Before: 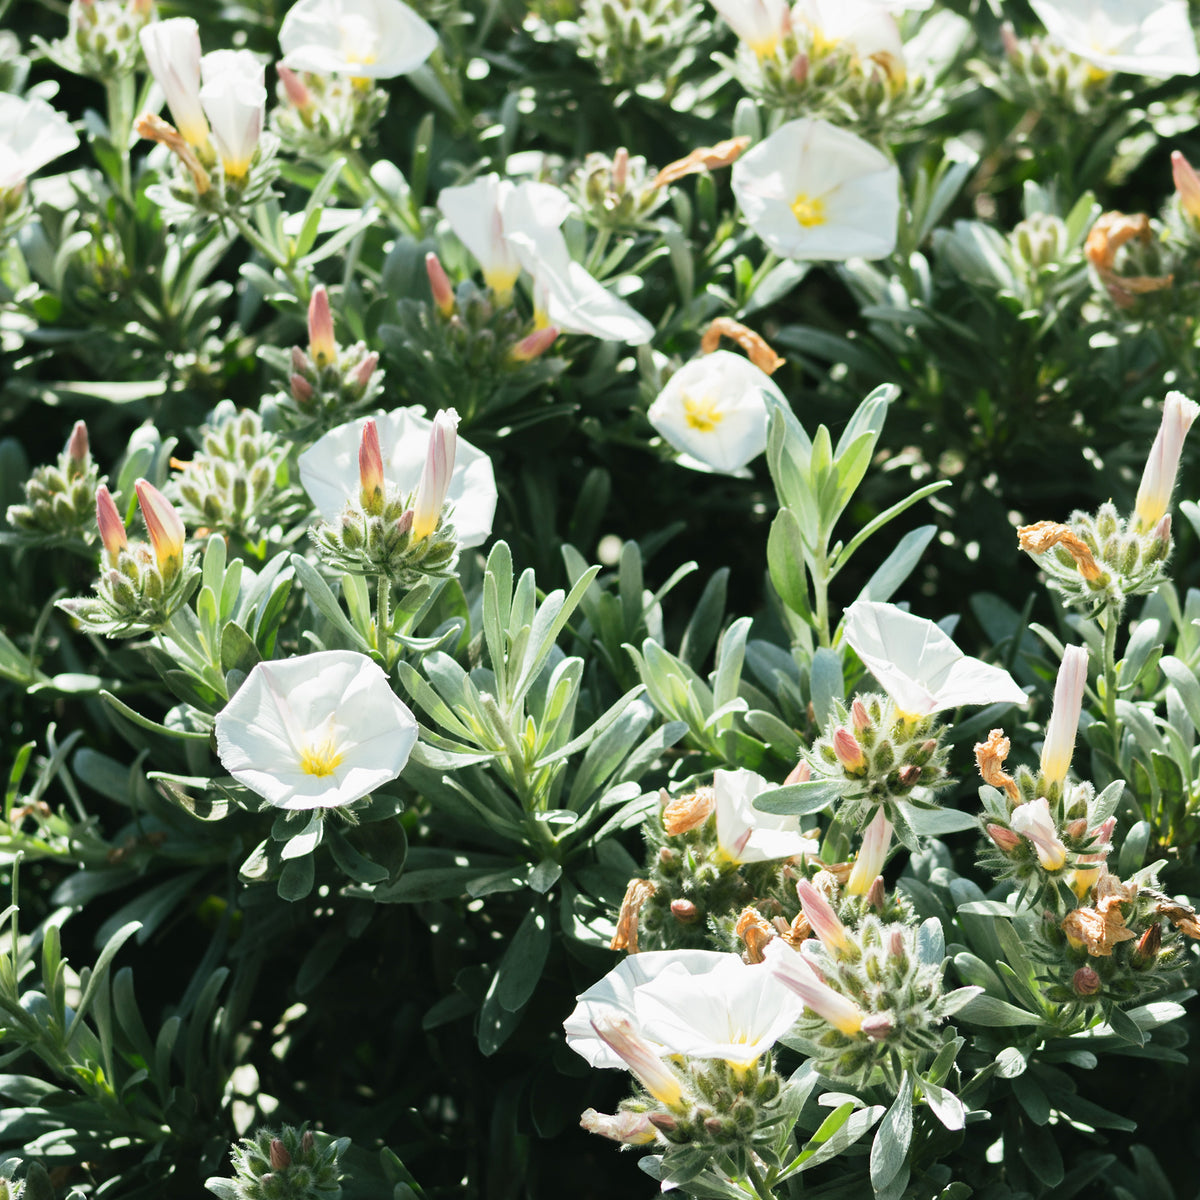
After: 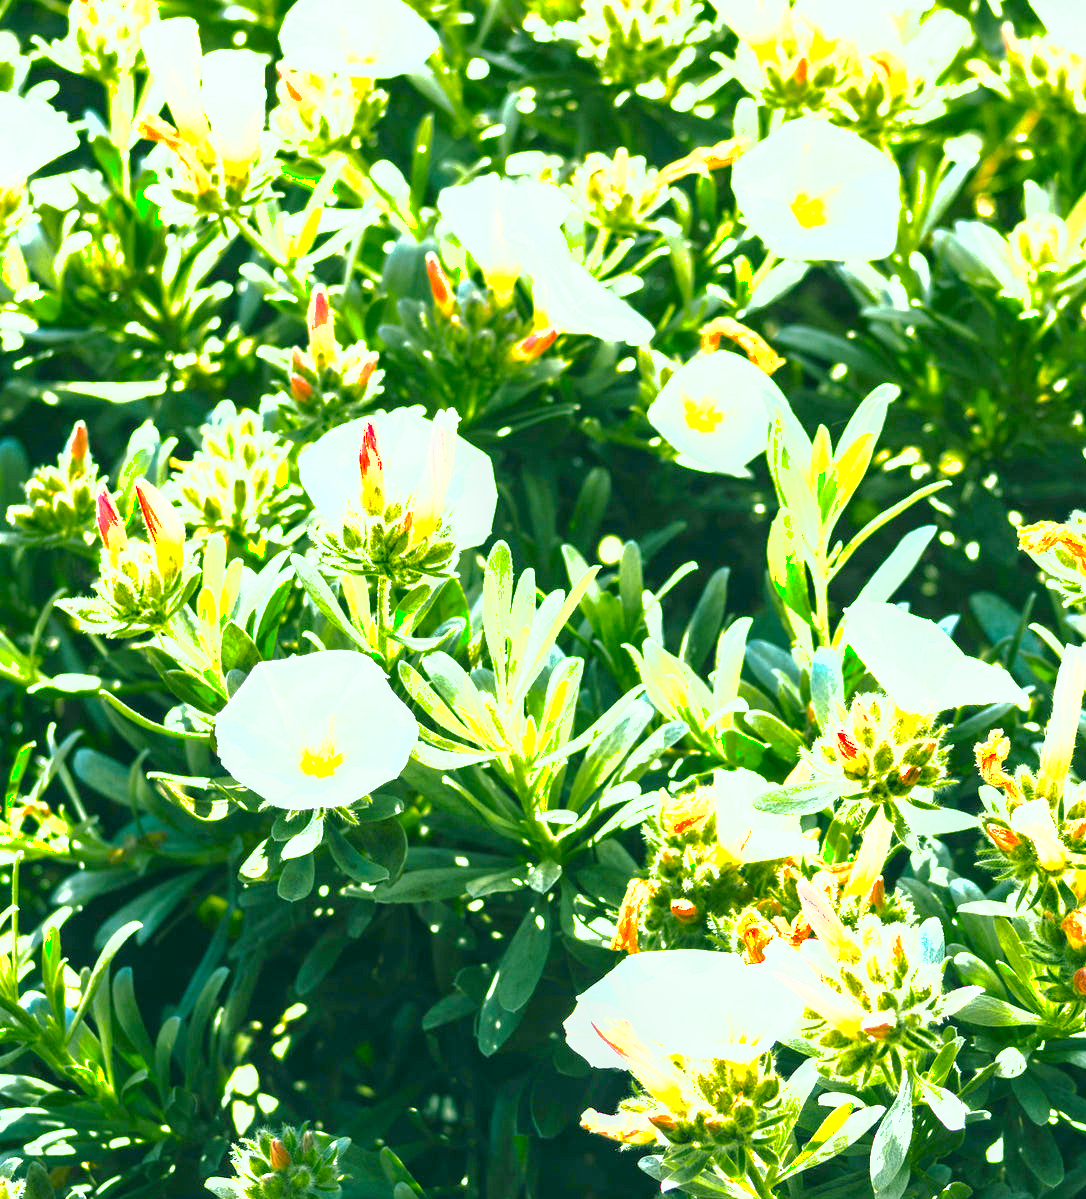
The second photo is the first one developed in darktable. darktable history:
color balance rgb: shadows lift › chroma 5.123%, shadows lift › hue 237.38°, linear chroma grading › global chroma 19.927%, perceptual saturation grading › global saturation 20%, perceptual saturation grading › highlights -25.283%, perceptual saturation grading › shadows 25.345%, perceptual brilliance grading › global brilliance 29.405%
local contrast: on, module defaults
exposure: exposure 0.583 EV, compensate exposure bias true, compensate highlight preservation false
crop: right 9.475%, bottom 0.021%
color zones: curves: ch0 [(0, 0.511) (0.143, 0.531) (0.286, 0.56) (0.429, 0.5) (0.571, 0.5) (0.714, 0.5) (0.857, 0.5) (1, 0.5)]; ch1 [(0, 0.525) (0.143, 0.705) (0.286, 0.715) (0.429, 0.35) (0.571, 0.35) (0.714, 0.35) (0.857, 0.4) (1, 0.4)]; ch2 [(0, 0.572) (0.143, 0.512) (0.286, 0.473) (0.429, 0.45) (0.571, 0.5) (0.714, 0.5) (0.857, 0.518) (1, 0.518)]
color correction: highlights a* -7.55, highlights b* 1.4, shadows a* -3.38, saturation 1.44
shadows and highlights: on, module defaults
